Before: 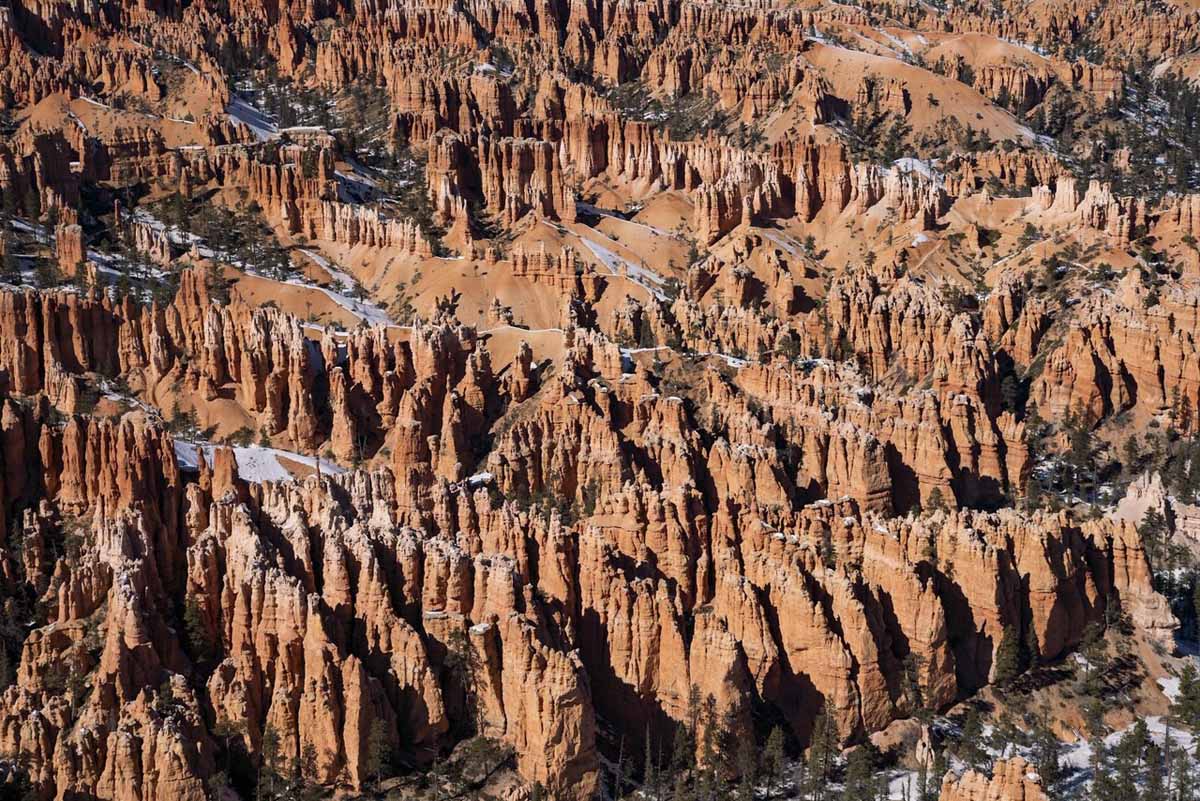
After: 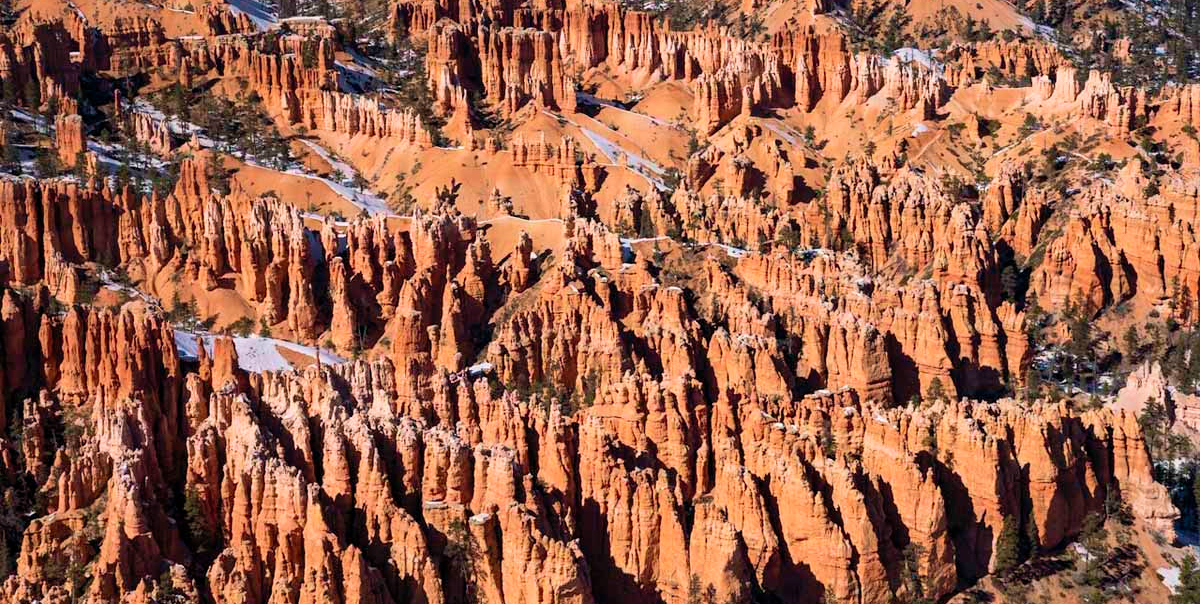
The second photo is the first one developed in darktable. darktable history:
contrast brightness saturation: contrast 0.07, brightness 0.077, saturation 0.183
velvia: on, module defaults
crop: top 13.739%, bottom 10.816%
